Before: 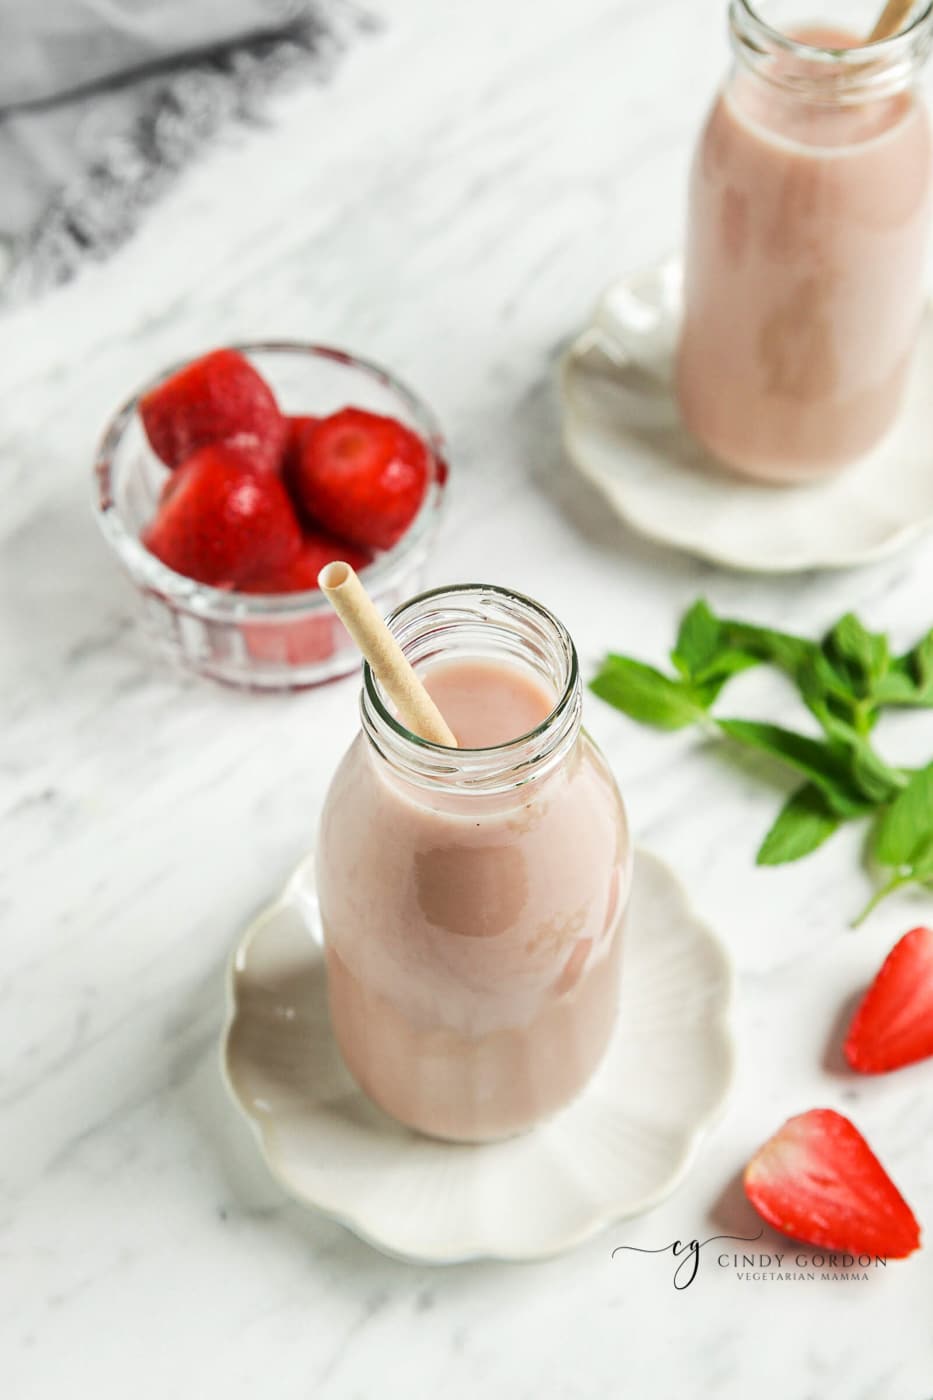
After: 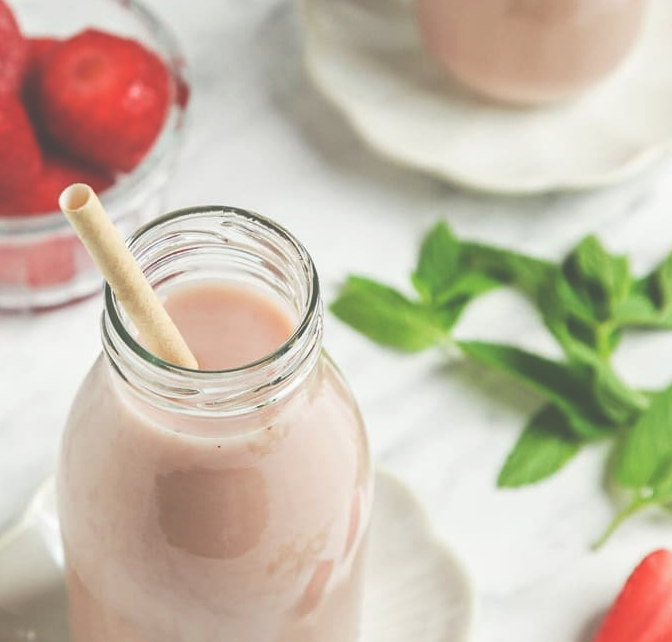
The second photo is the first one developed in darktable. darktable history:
exposure: black level correction -0.062, exposure -0.05 EV, compensate highlight preservation false
crop and rotate: left 27.938%, top 27.046%, bottom 27.046%
